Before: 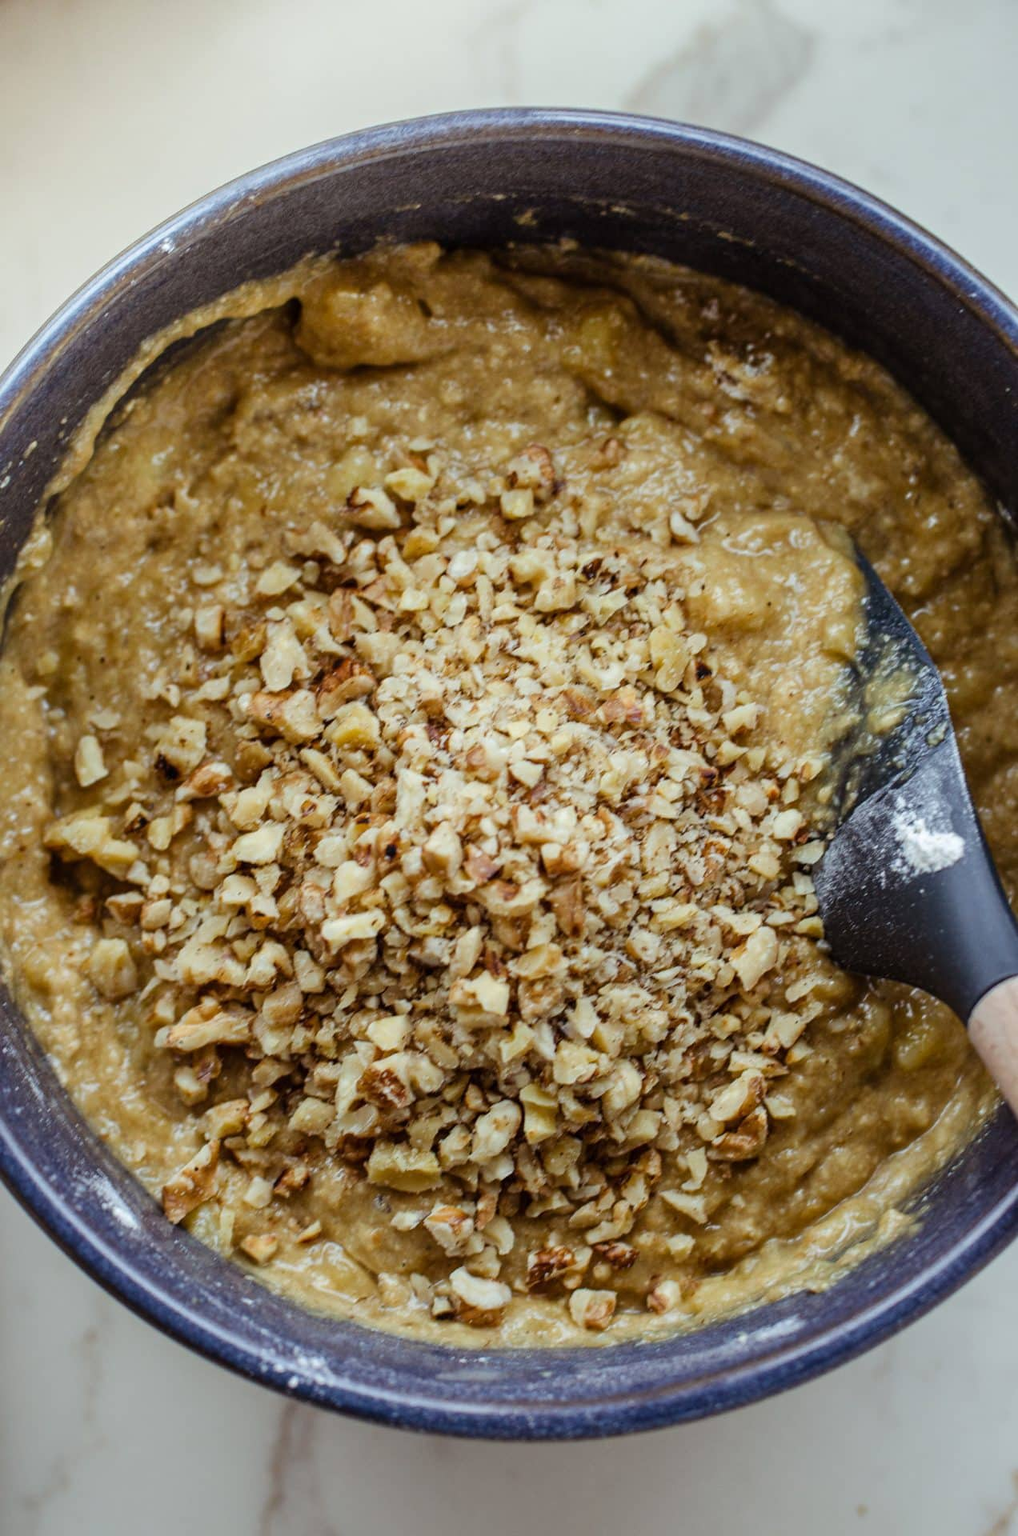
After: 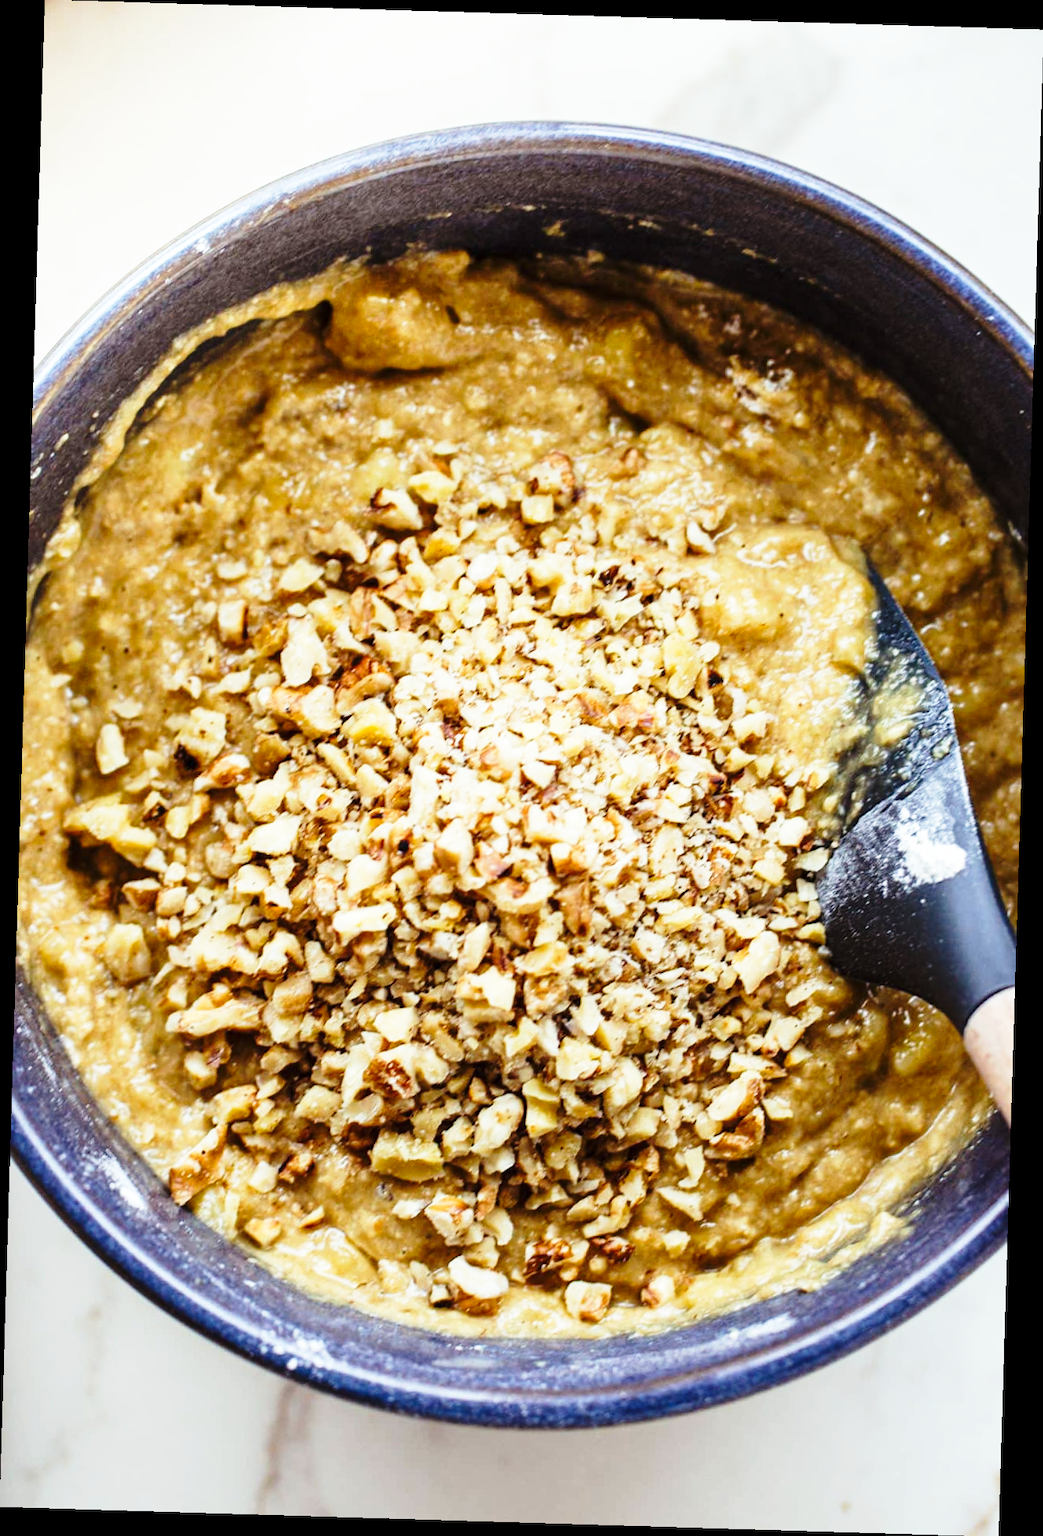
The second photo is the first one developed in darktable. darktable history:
white balance: emerald 1
exposure: compensate highlight preservation false
base curve: curves: ch0 [(0, 0) (0.026, 0.03) (0.109, 0.232) (0.351, 0.748) (0.669, 0.968) (1, 1)], preserve colors none
rotate and perspective: rotation 1.72°, automatic cropping off
